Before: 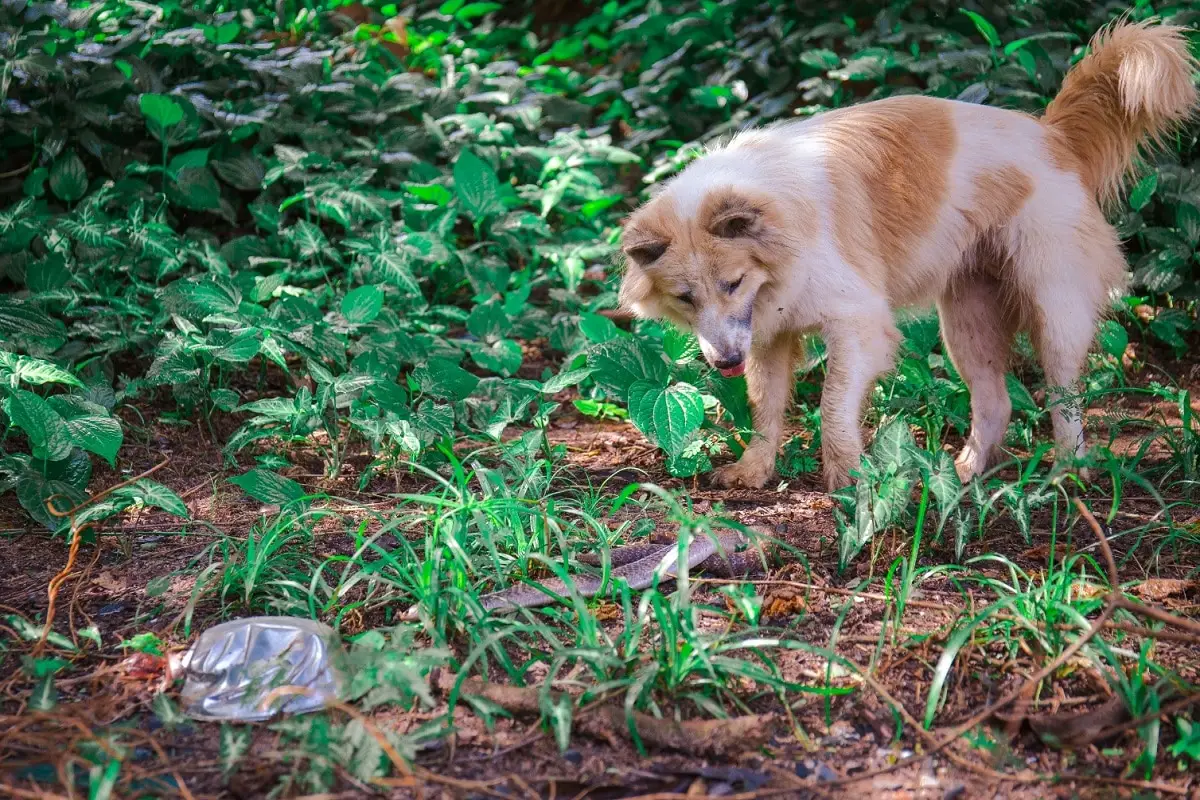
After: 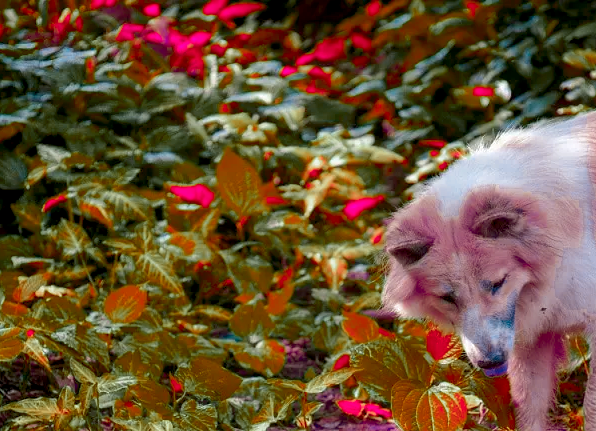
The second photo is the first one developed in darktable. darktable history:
crop: left 19.76%, right 30.547%, bottom 46.115%
color zones: curves: ch0 [(0.826, 0.353)]; ch1 [(0.242, 0.647) (0.889, 0.342)]; ch2 [(0.246, 0.089) (0.969, 0.068)]
exposure: black level correction 0.009, exposure 0.016 EV, compensate exposure bias true, compensate highlight preservation false
